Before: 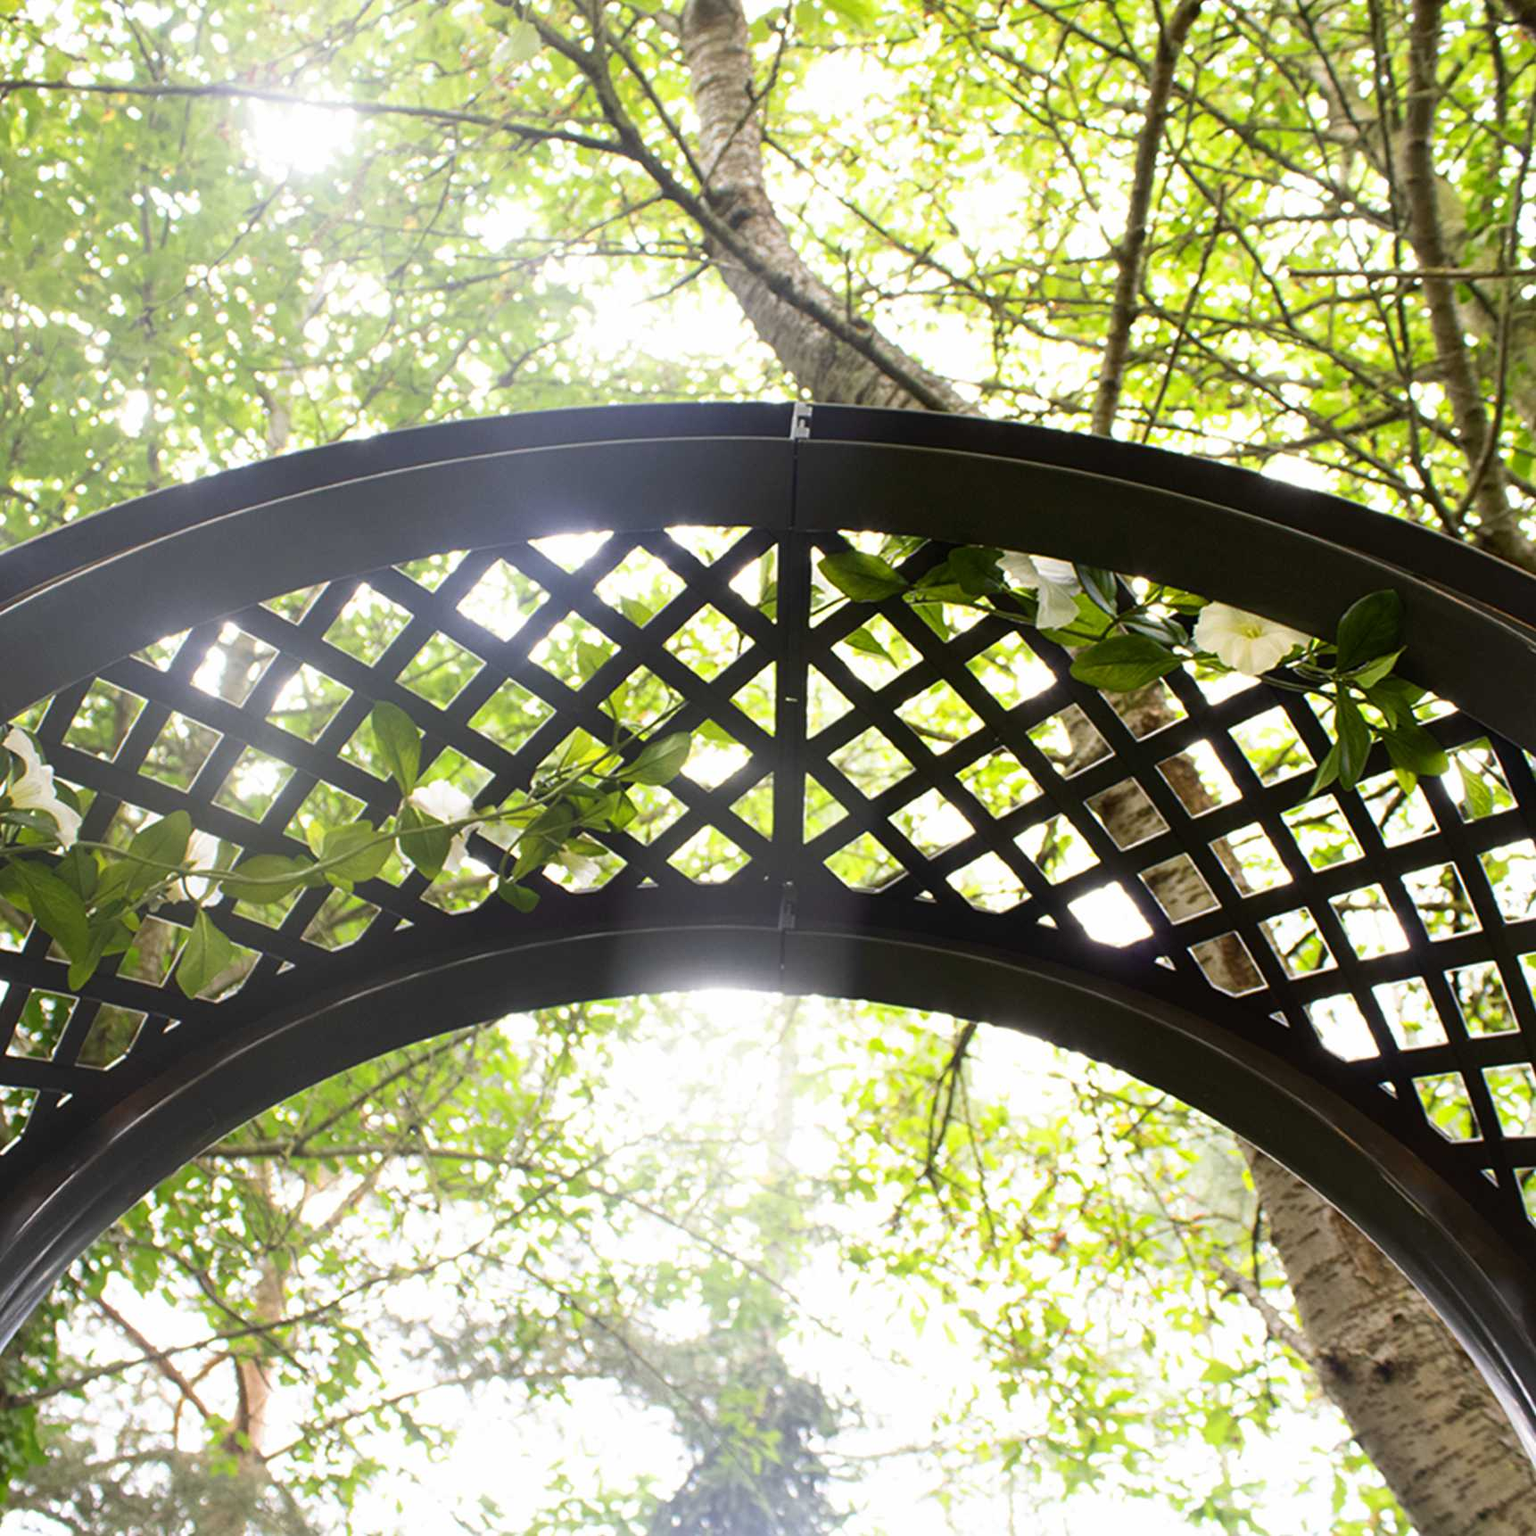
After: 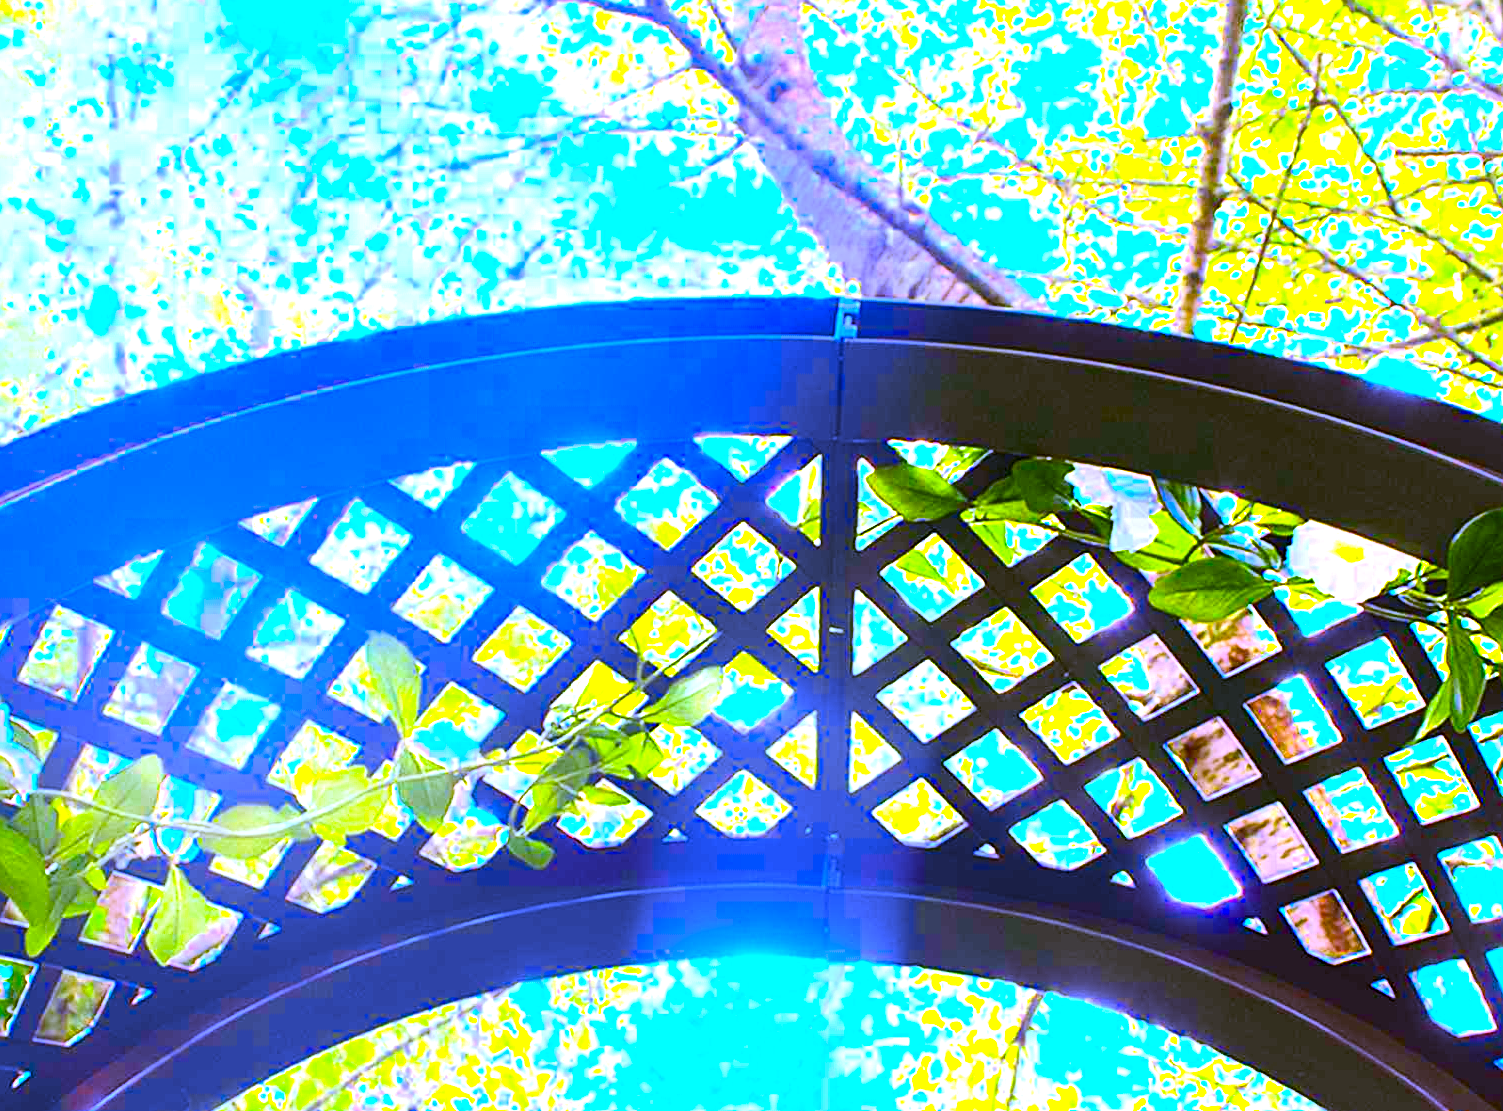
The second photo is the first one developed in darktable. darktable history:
exposure: black level correction 0, exposure 1.975 EV, compensate exposure bias true, compensate highlight preservation false
sharpen: on, module defaults
contrast brightness saturation: contrast 0.15, brightness -0.01, saturation 0.1
color zones: curves: ch0 [(0, 0.613) (0.01, 0.613) (0.245, 0.448) (0.498, 0.529) (0.642, 0.665) (0.879, 0.777) (0.99, 0.613)]; ch1 [(0, 0) (0.143, 0) (0.286, 0) (0.429, 0) (0.571, 0) (0.714, 0) (0.857, 0)], mix -138.01%
white balance: red 0.98, blue 1.61
crop: left 3.015%, top 8.969%, right 9.647%, bottom 26.457%
color balance rgb: linear chroma grading › global chroma 10%, perceptual saturation grading › global saturation 30%, global vibrance 10%
